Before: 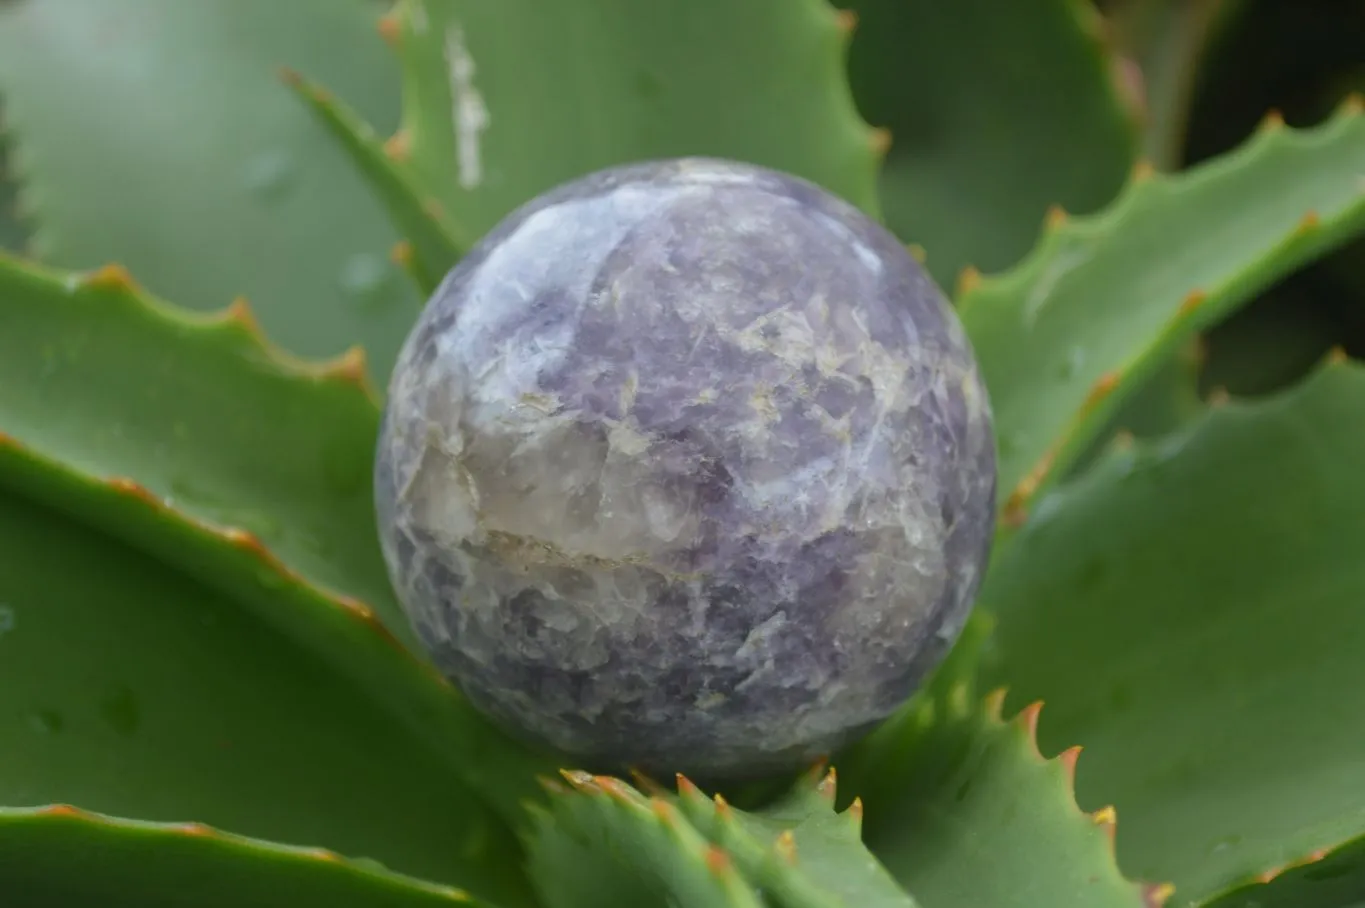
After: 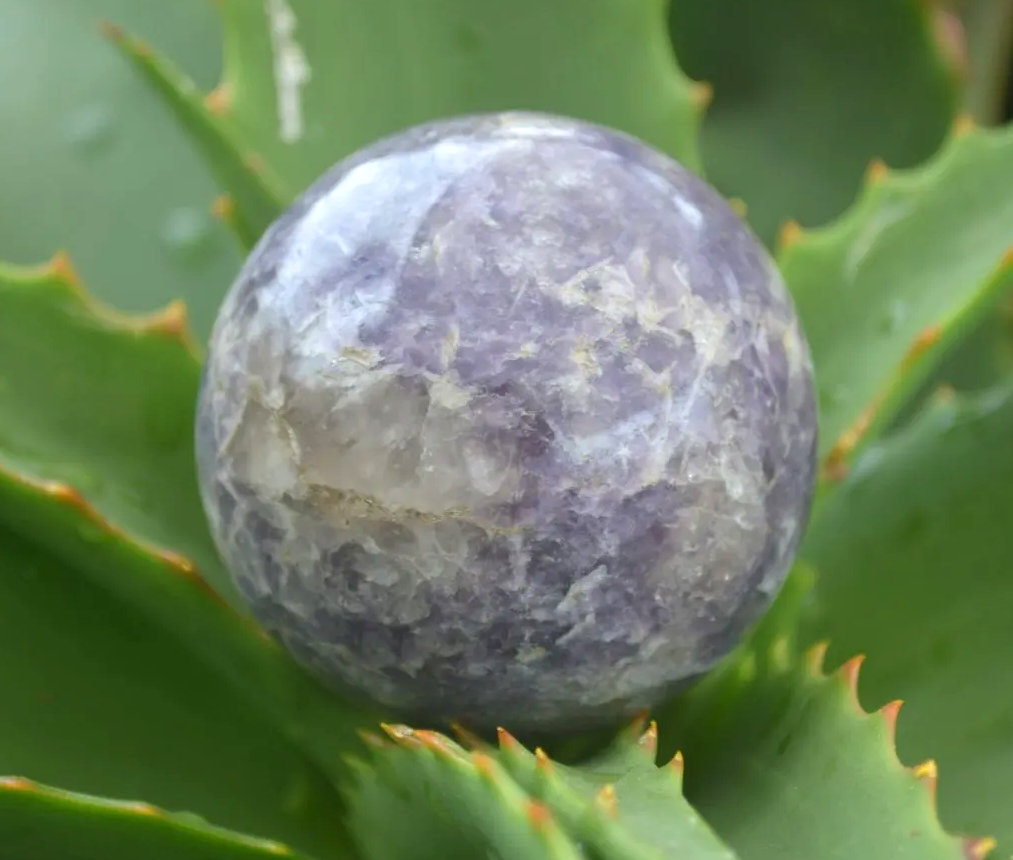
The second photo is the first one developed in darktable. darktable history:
exposure: black level correction 0, exposure 0.5 EV, compensate highlight preservation false
crop and rotate: left 13.15%, top 5.251%, right 12.609%
